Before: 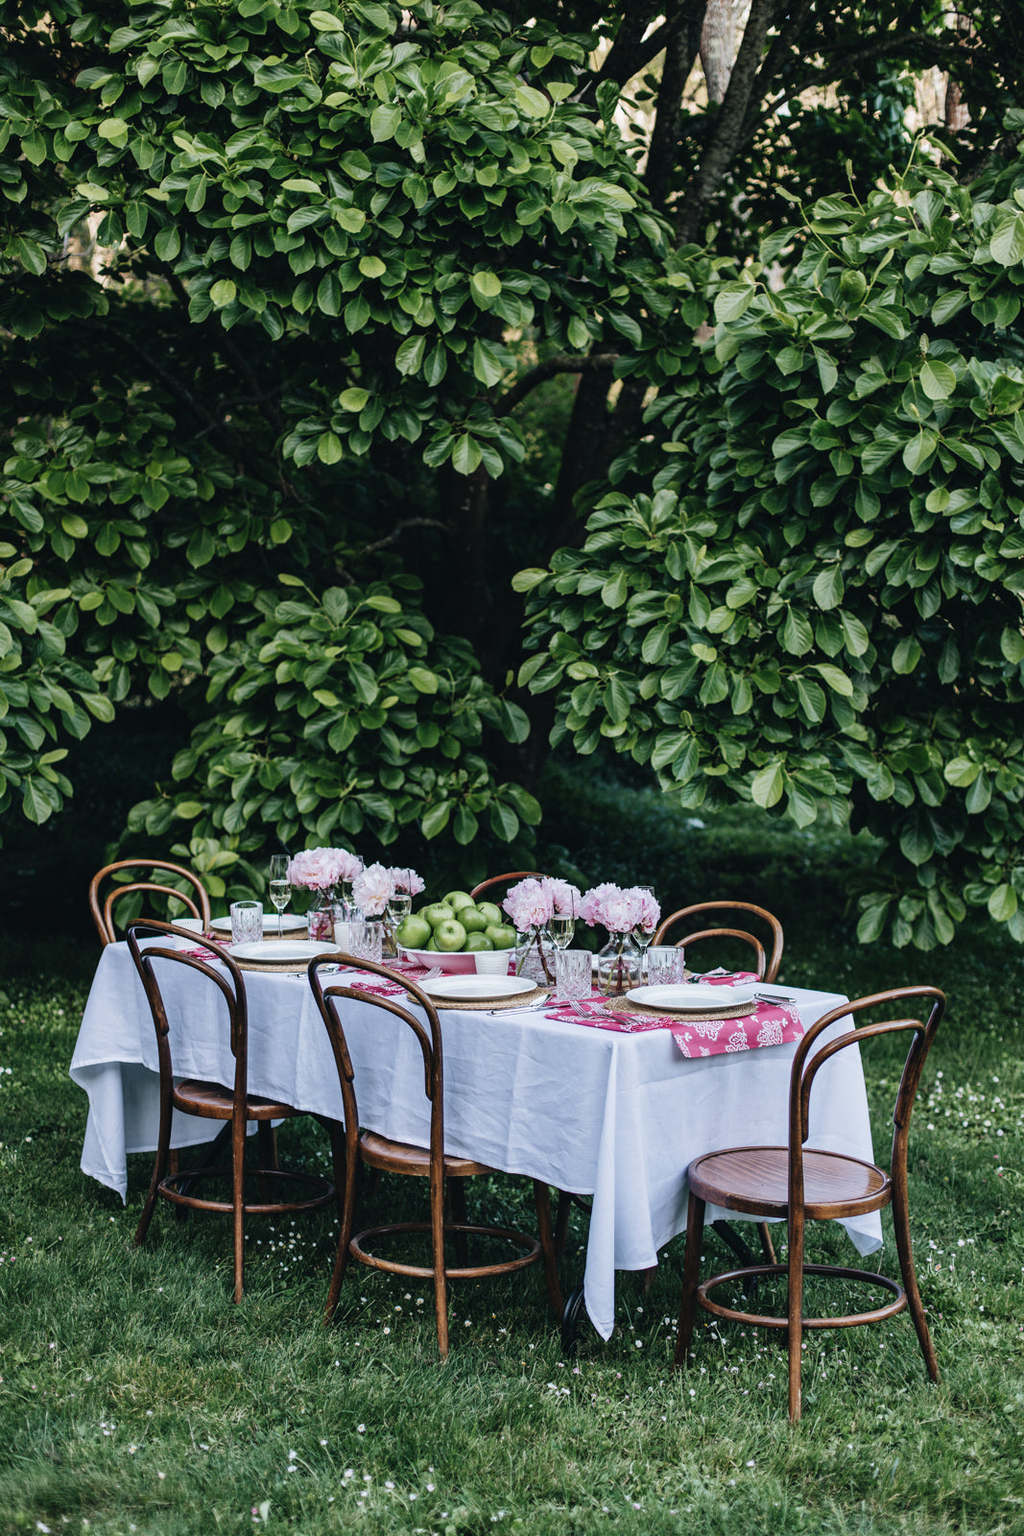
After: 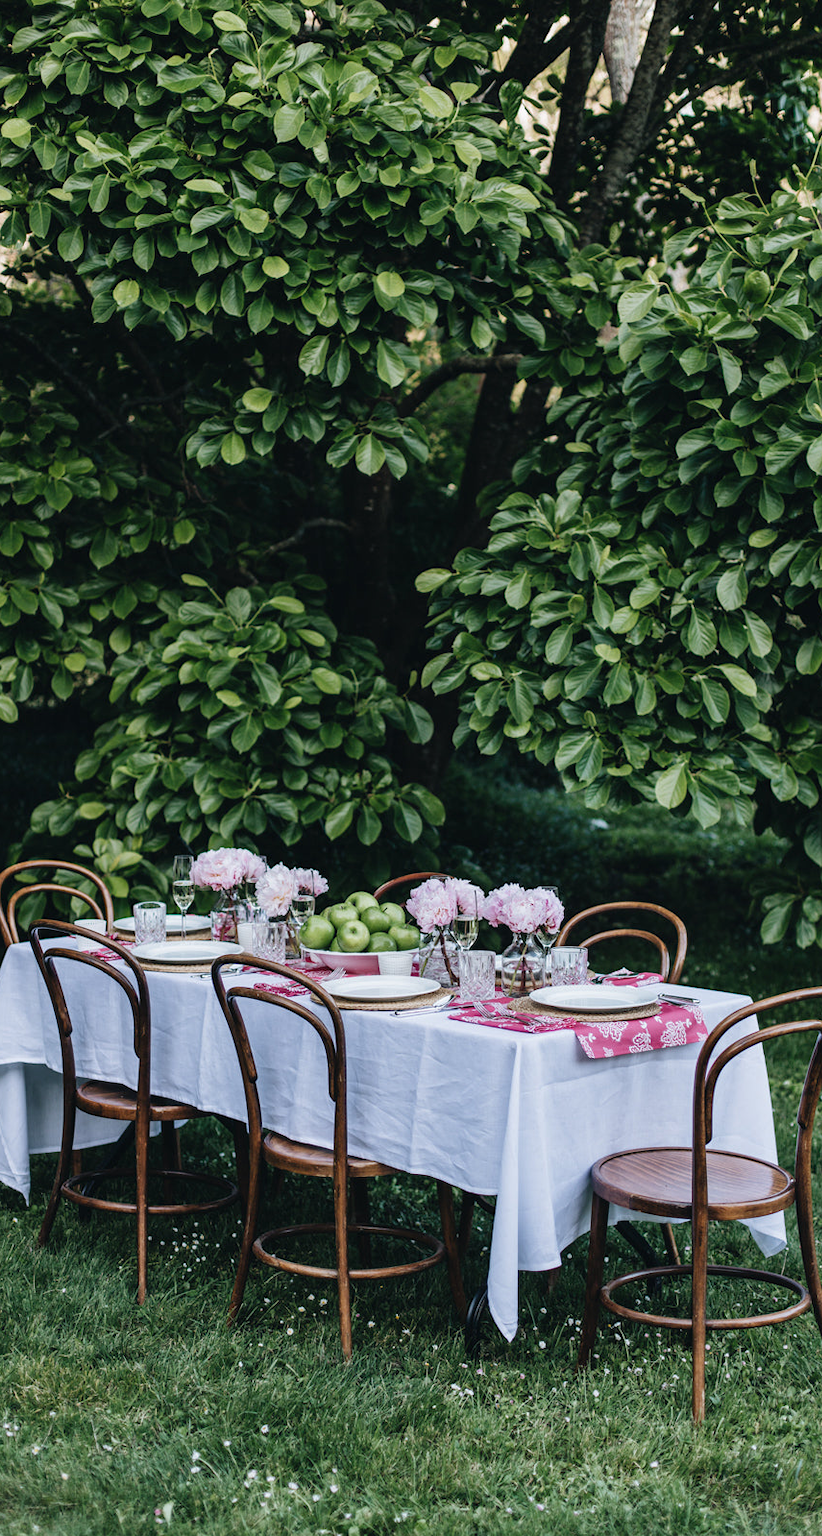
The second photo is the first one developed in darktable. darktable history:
crop and rotate: left 9.511%, right 10.22%
